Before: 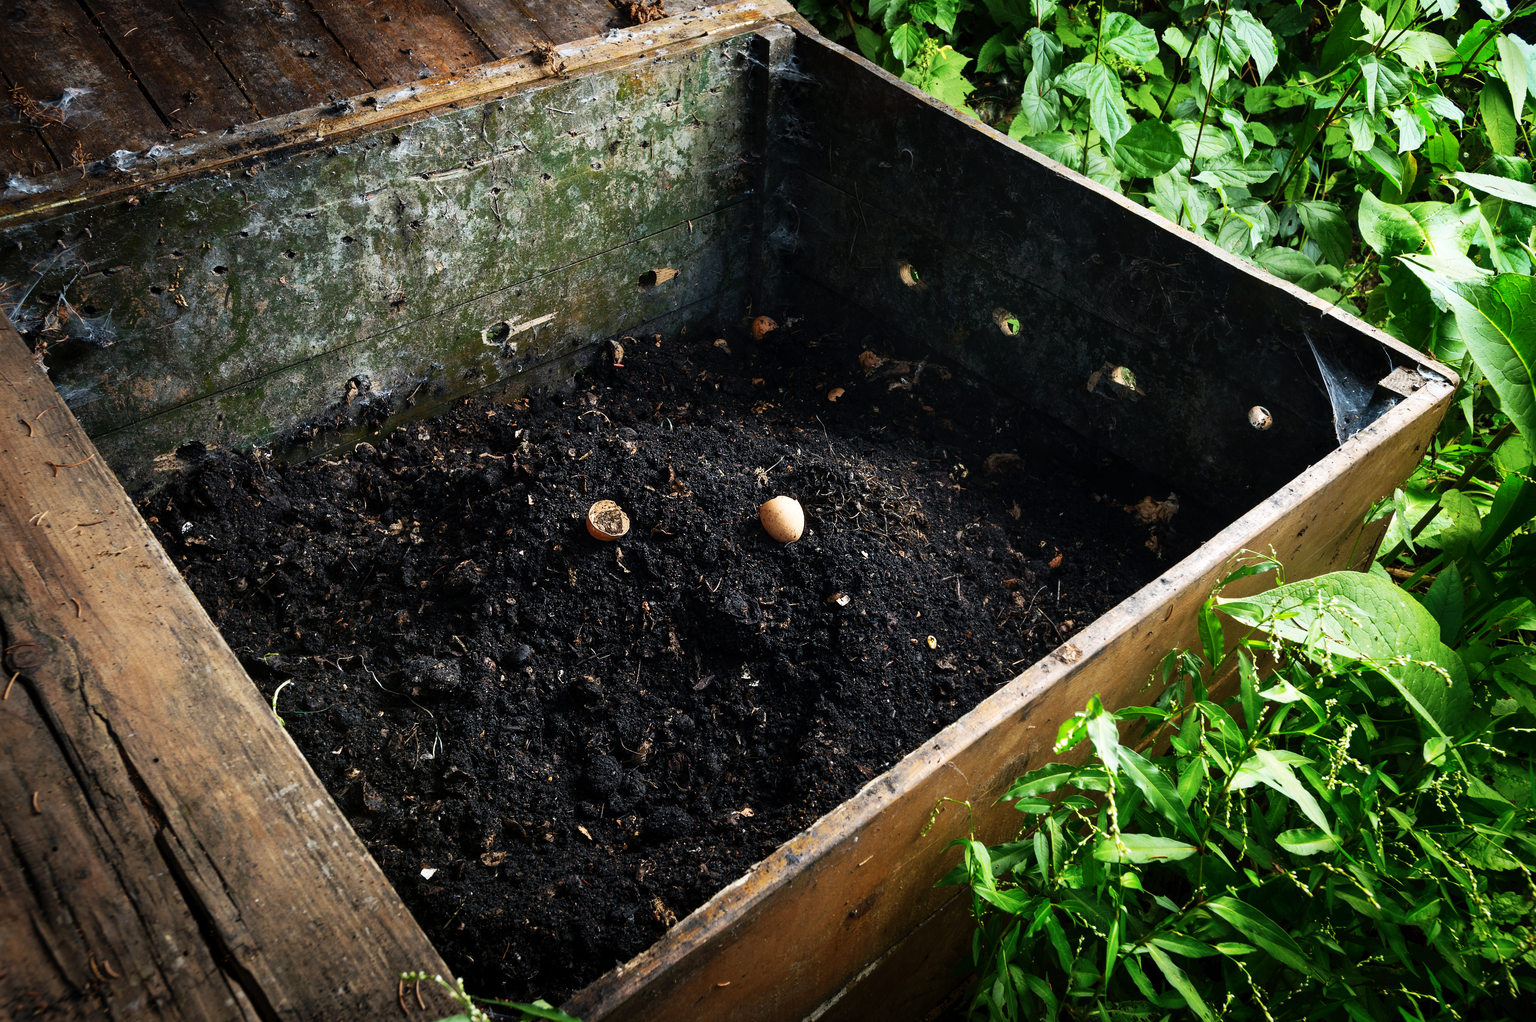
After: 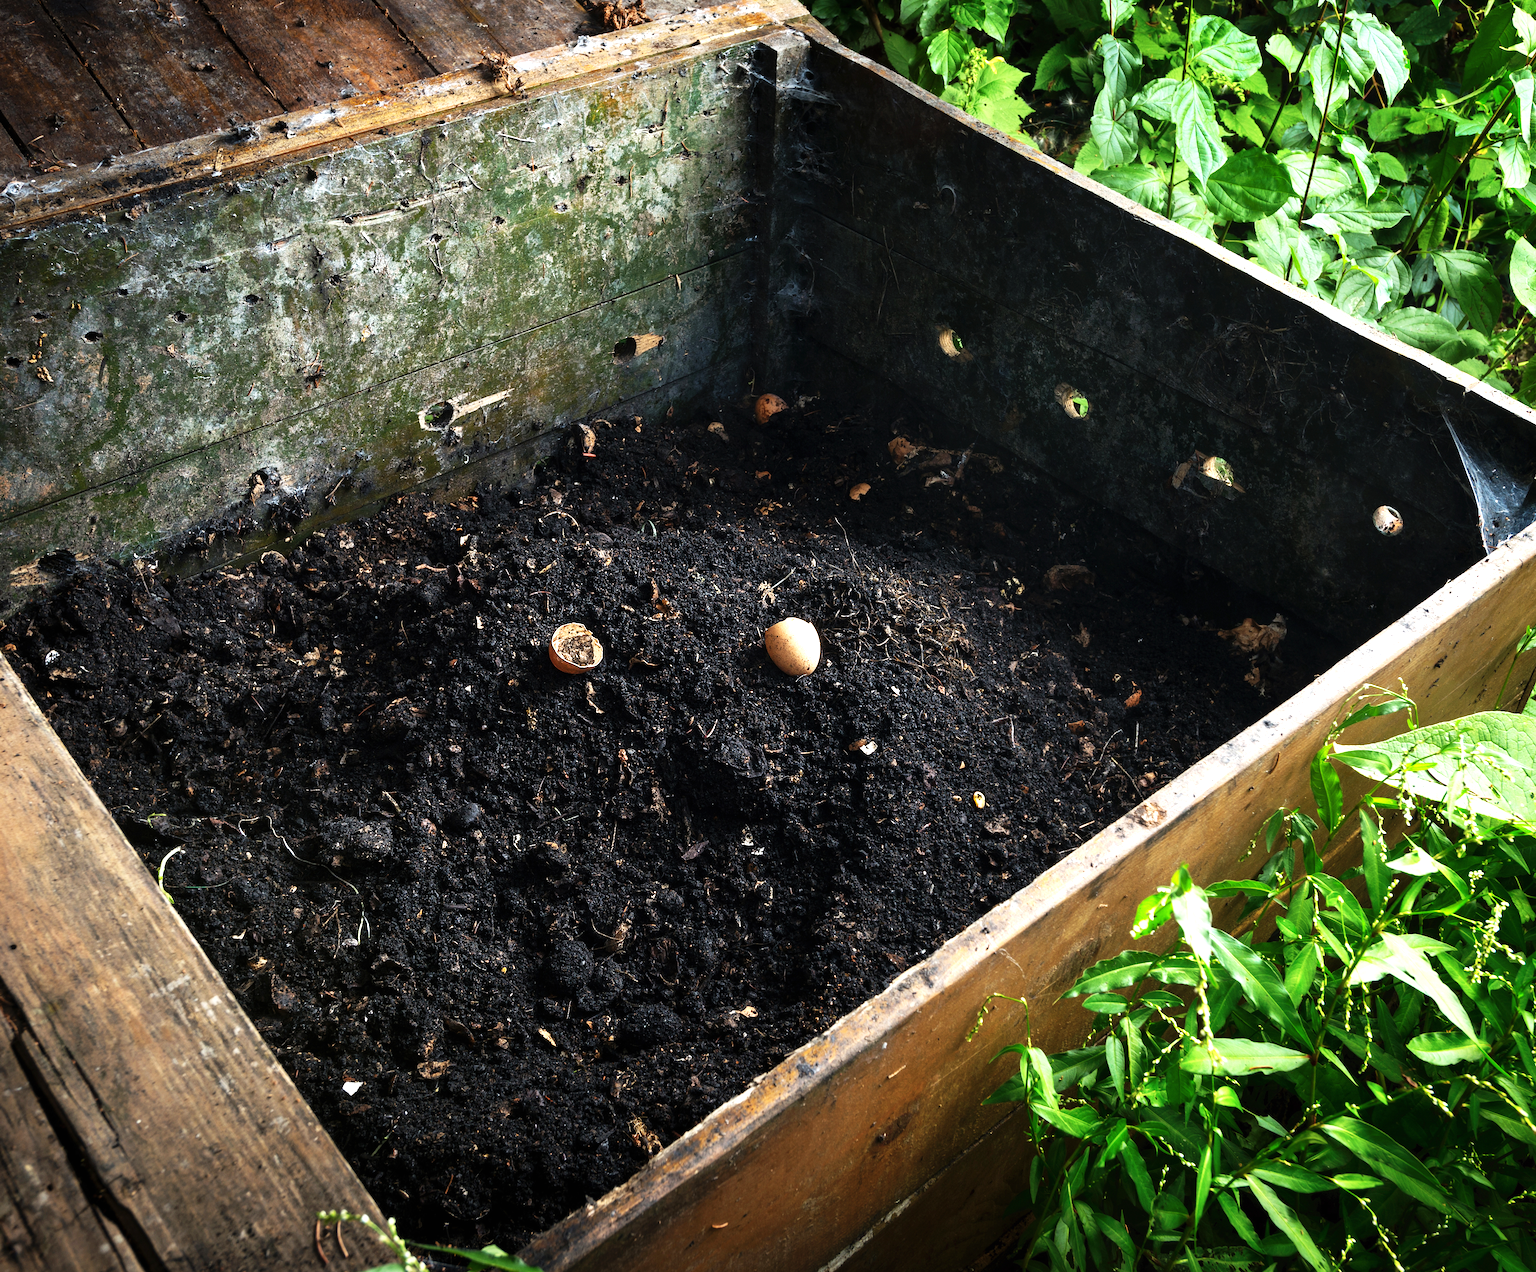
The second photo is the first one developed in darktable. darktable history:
crop and rotate: left 9.478%, right 10.166%
exposure: black level correction 0, exposure 0.5 EV, compensate highlight preservation false
